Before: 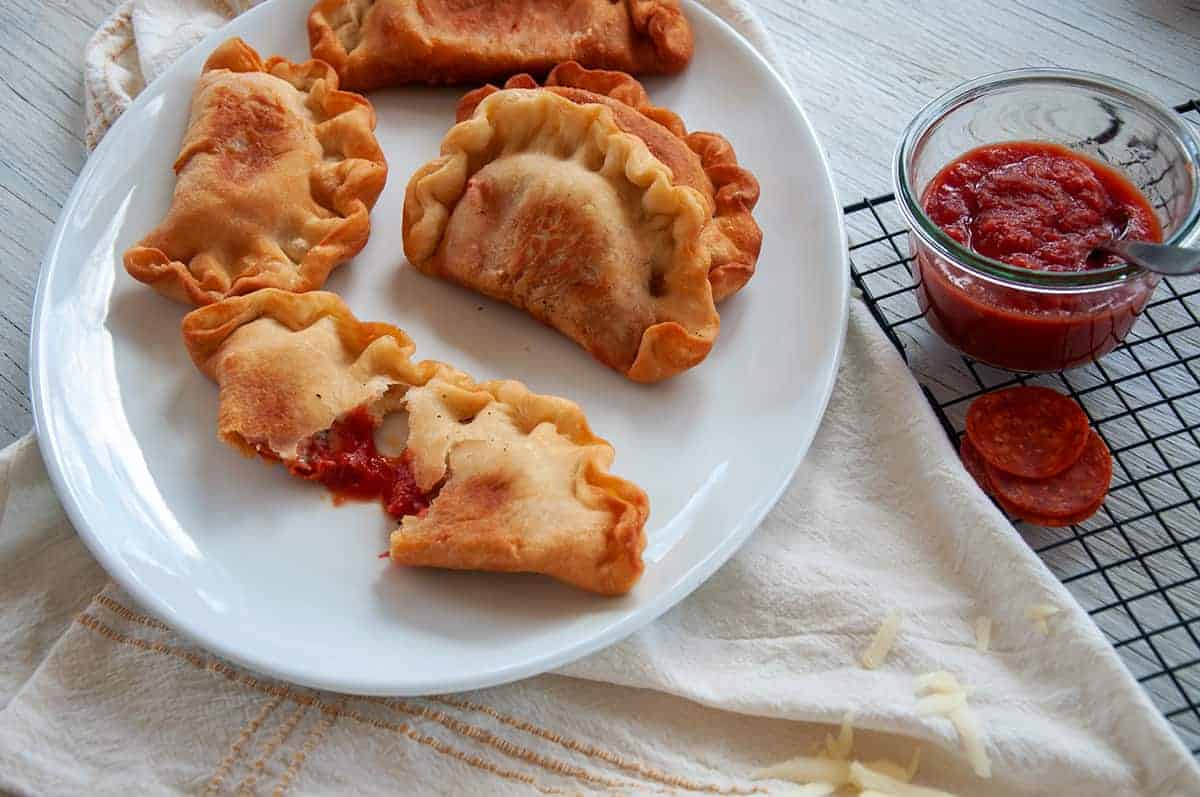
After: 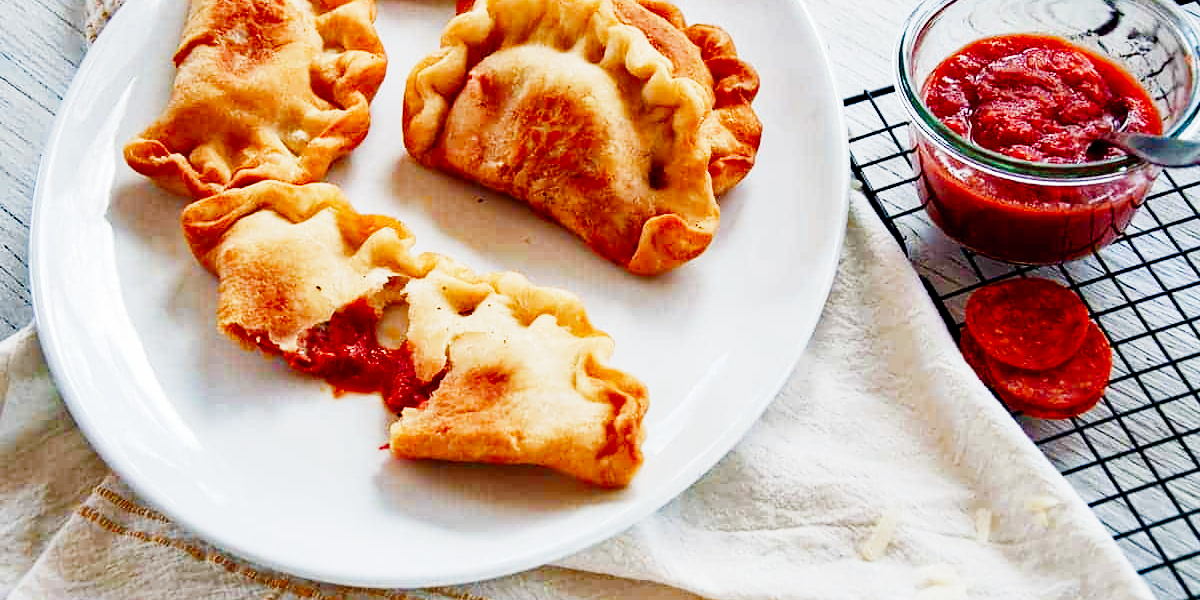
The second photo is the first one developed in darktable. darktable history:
exposure: black level correction 0.002, compensate highlight preservation false
base curve: curves: ch0 [(0, 0) (0, 0.001) (0.001, 0.001) (0.004, 0.002) (0.007, 0.004) (0.015, 0.013) (0.033, 0.045) (0.052, 0.096) (0.075, 0.17) (0.099, 0.241) (0.163, 0.42) (0.219, 0.55) (0.259, 0.616) (0.327, 0.722) (0.365, 0.765) (0.522, 0.873) (0.547, 0.881) (0.689, 0.919) (0.826, 0.952) (1, 1)], preserve colors none
haze removal: strength 0.297, distance 0.249, adaptive false
crop: top 13.671%, bottom 11.01%
color balance rgb: perceptual saturation grading › global saturation 0.137%, perceptual saturation grading › highlights -30.306%, perceptual saturation grading › shadows 20.112%
shadows and highlights: shadows 47.71, highlights -42.9, soften with gaussian
